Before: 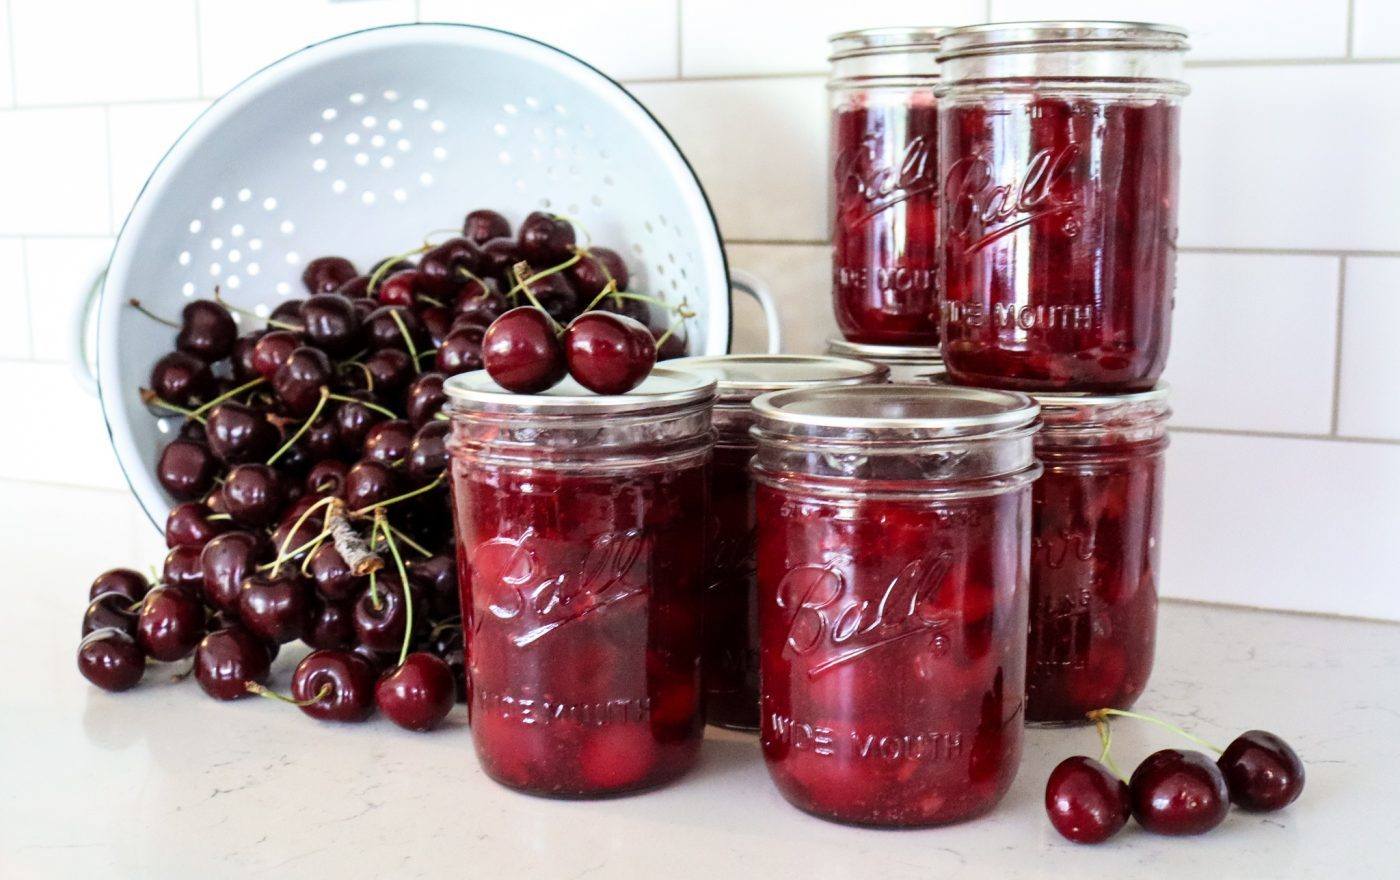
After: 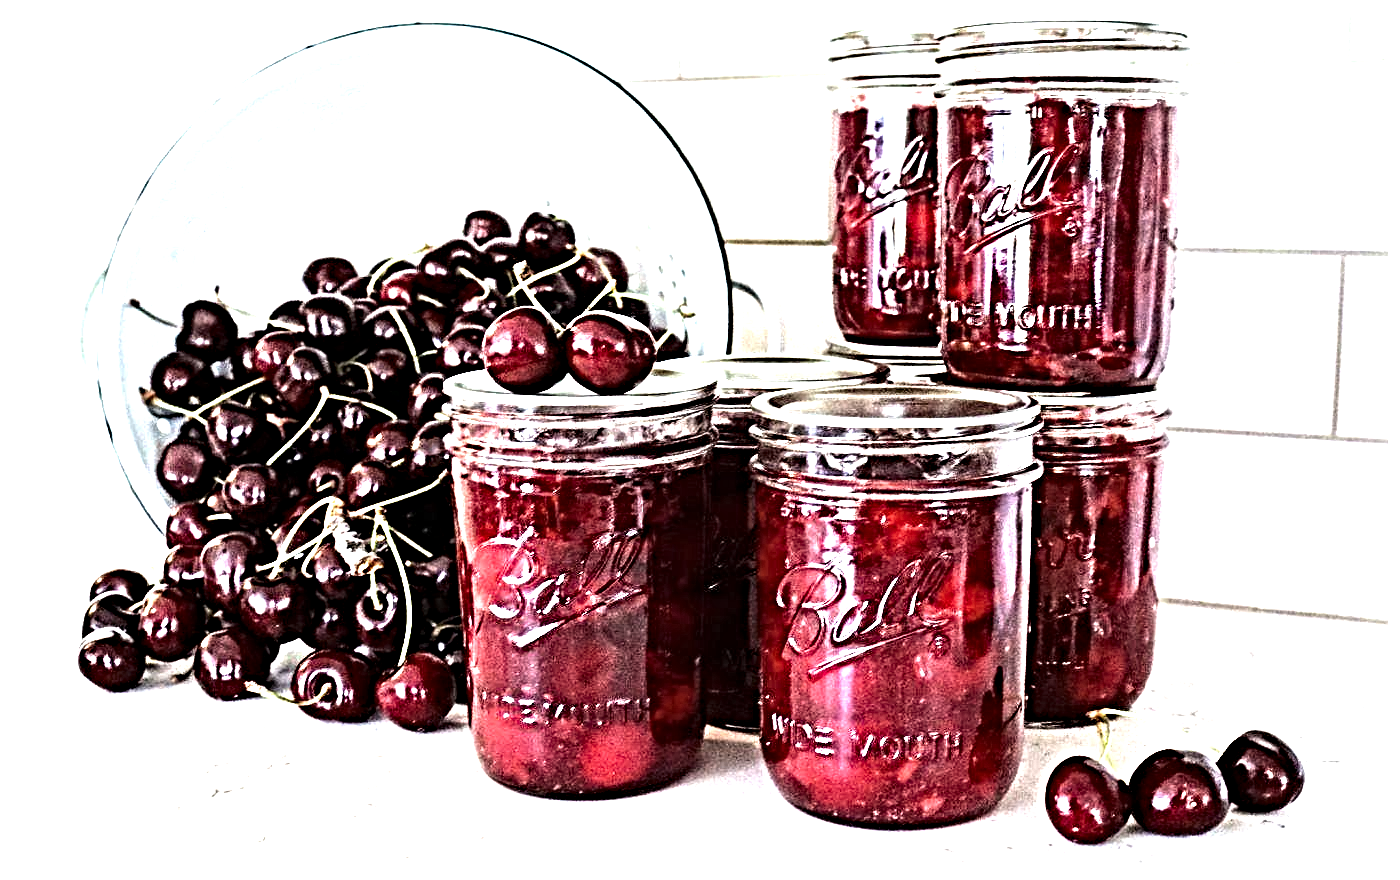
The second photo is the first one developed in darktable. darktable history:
sharpen: radius 6.3, amount 1.8, threshold 0
exposure: black level correction 0, exposure 0.7 EV, compensate exposure bias true, compensate highlight preservation false
tone equalizer: -8 EV -0.75 EV, -7 EV -0.7 EV, -6 EV -0.6 EV, -5 EV -0.4 EV, -3 EV 0.4 EV, -2 EV 0.6 EV, -1 EV 0.7 EV, +0 EV 0.75 EV, edges refinement/feathering 500, mask exposure compensation -1.57 EV, preserve details no
